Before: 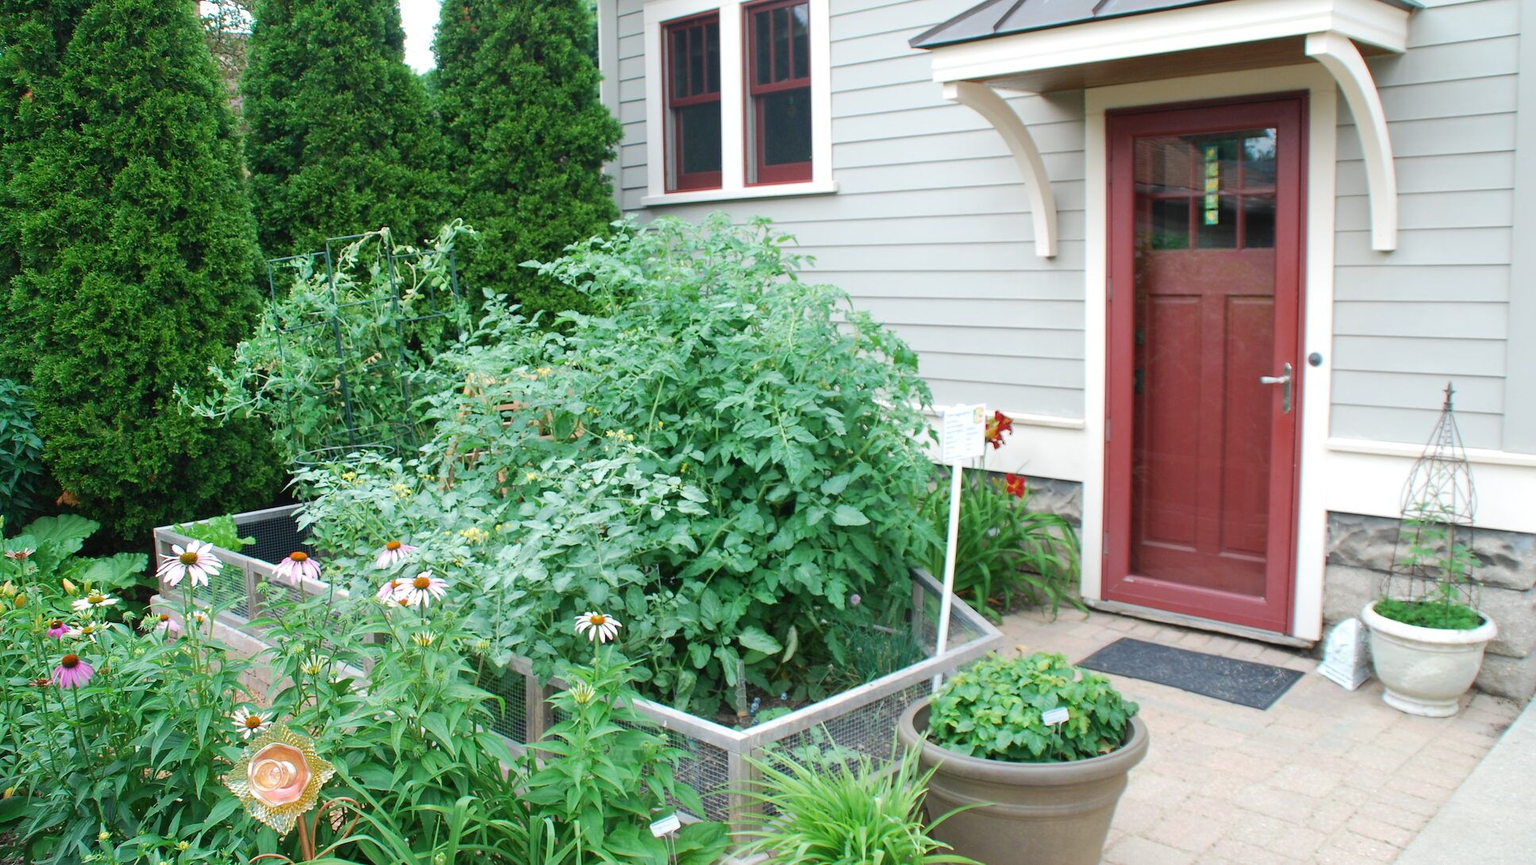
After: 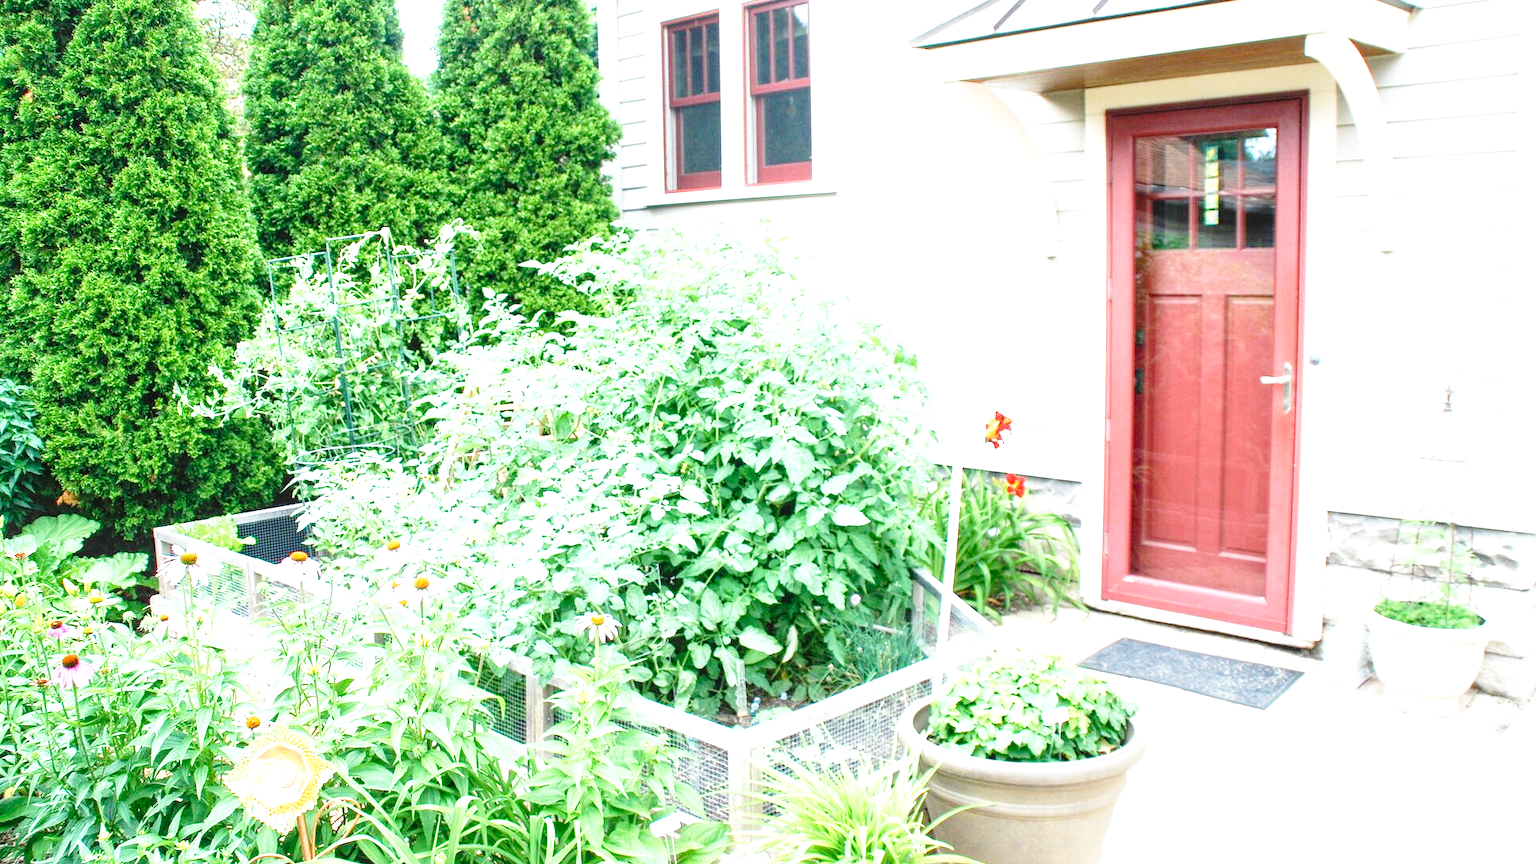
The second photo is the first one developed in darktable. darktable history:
local contrast: detail 130%
exposure: black level correction 0, exposure 1.3 EV, compensate exposure bias true, compensate highlight preservation false
base curve: curves: ch0 [(0, 0) (0.028, 0.03) (0.121, 0.232) (0.46, 0.748) (0.859, 0.968) (1, 1)], preserve colors none
